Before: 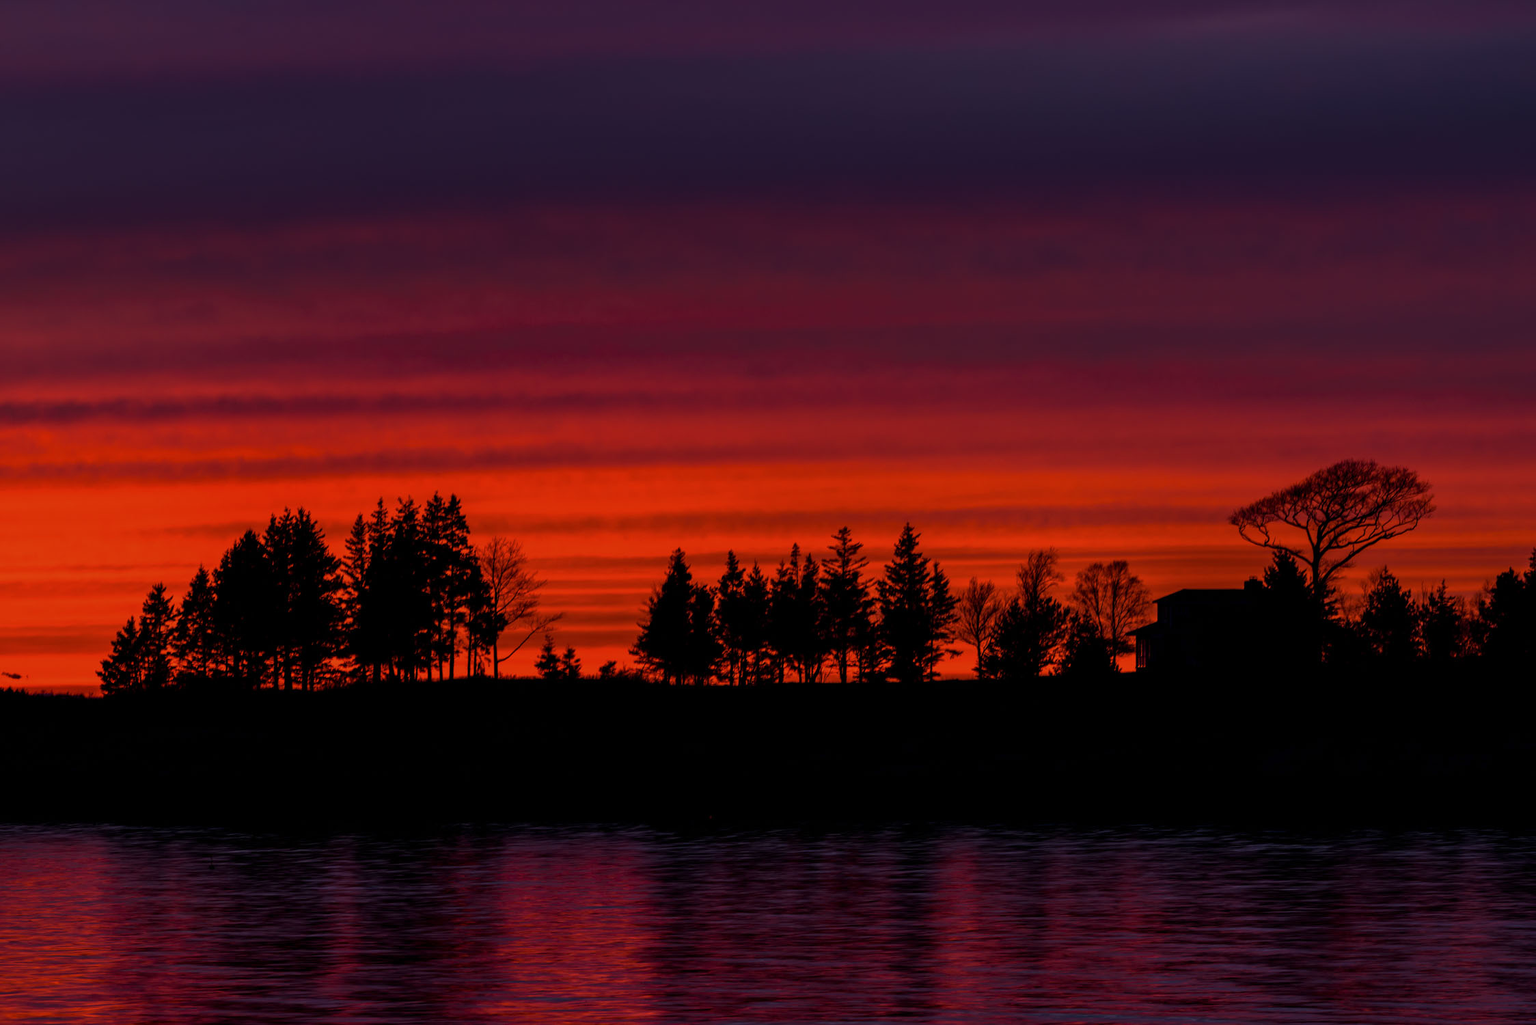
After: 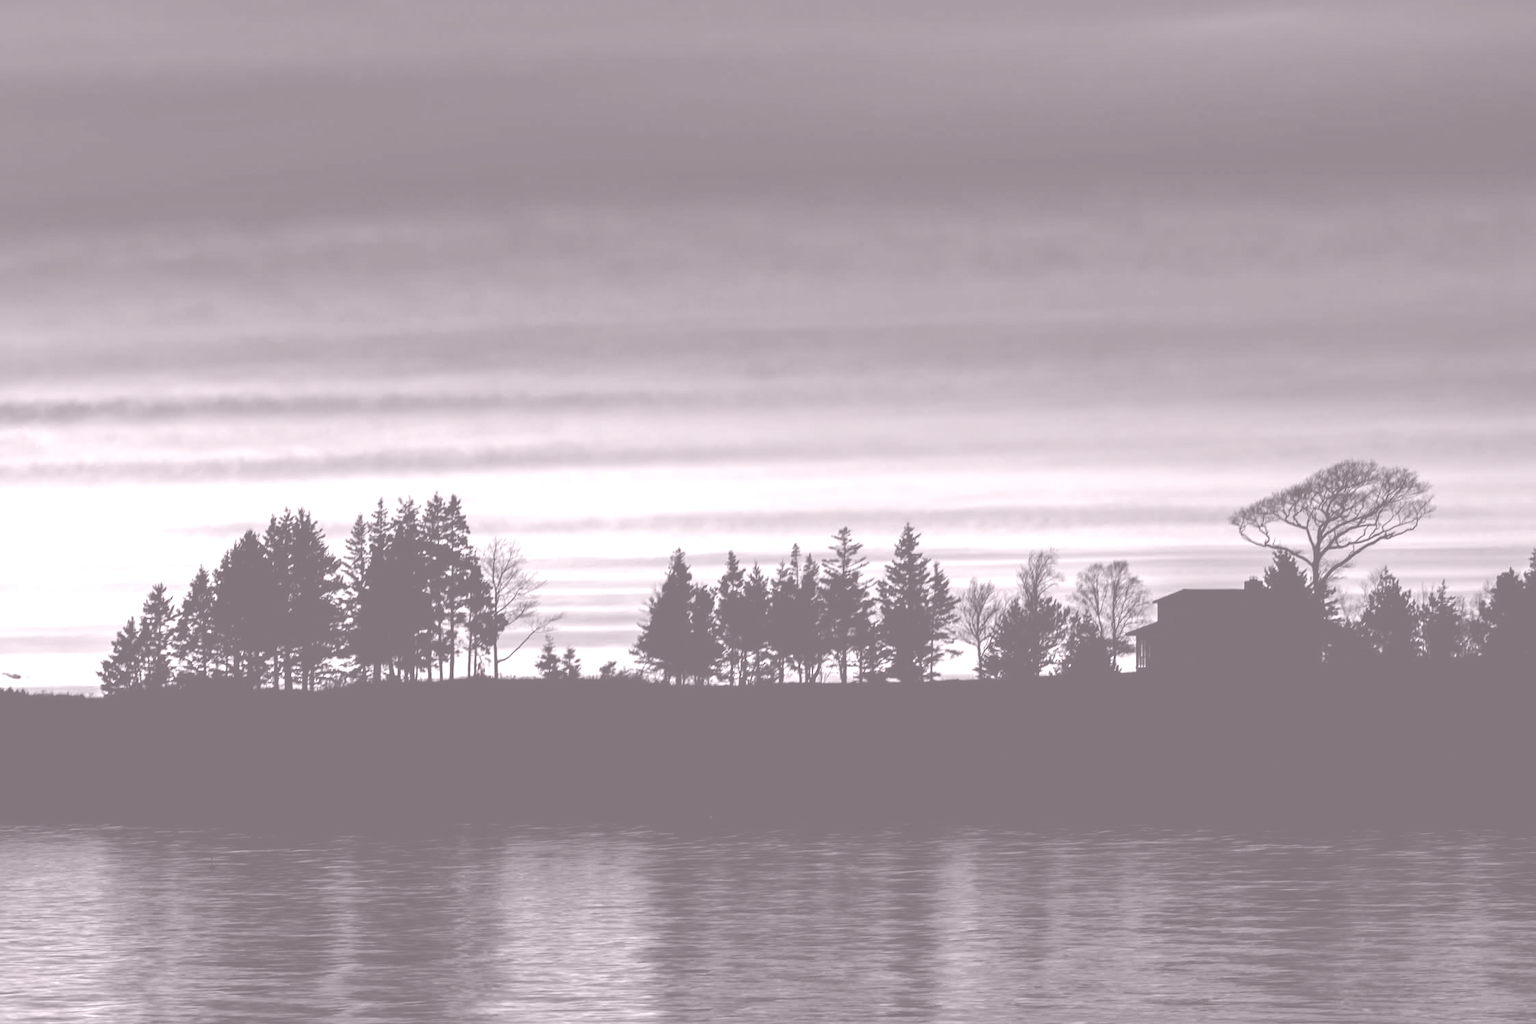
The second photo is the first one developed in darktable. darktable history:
colorize: hue 25.2°, saturation 83%, source mix 82%, lightness 79%, version 1
base curve: curves: ch0 [(0, 0) (0.303, 0.277) (1, 1)]
contrast brightness saturation: contrast 0.2, brightness 0.2, saturation 0.8
